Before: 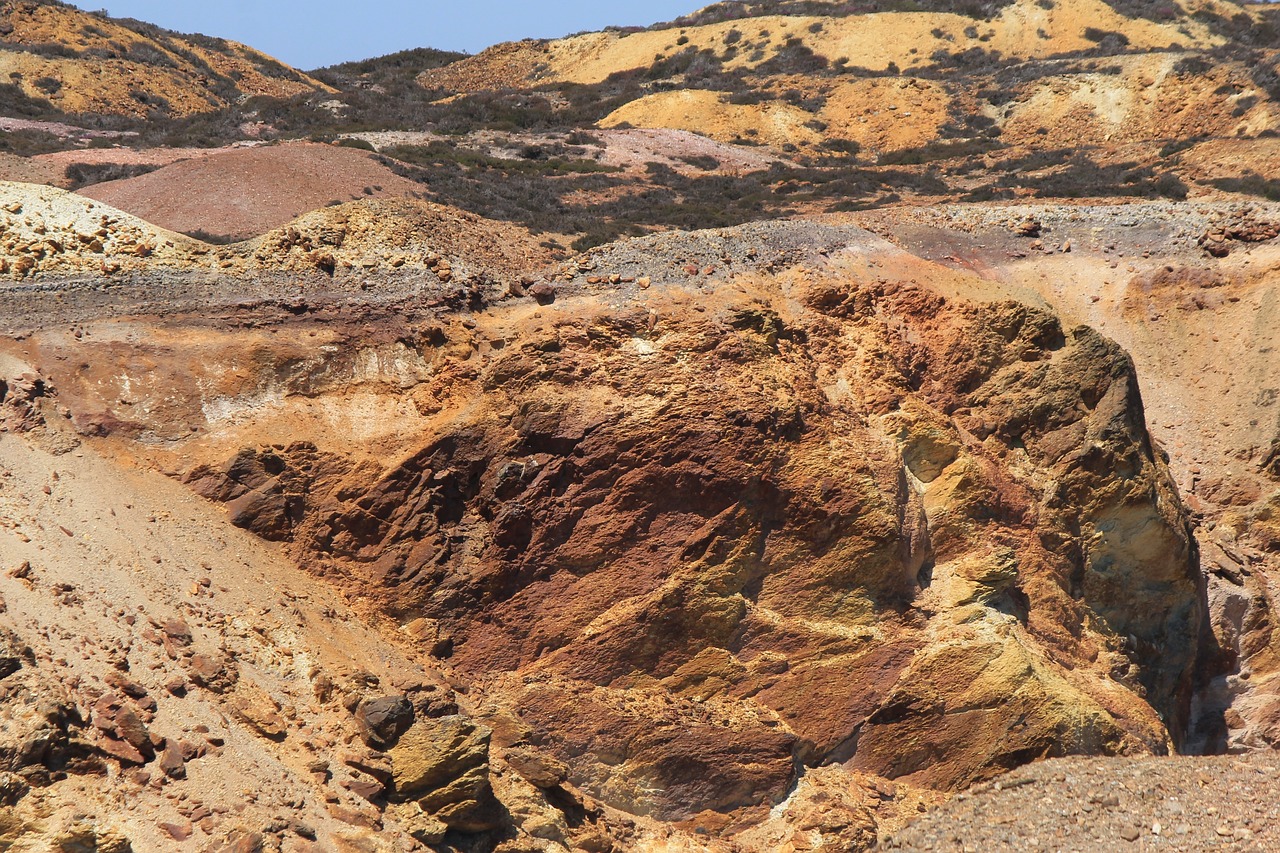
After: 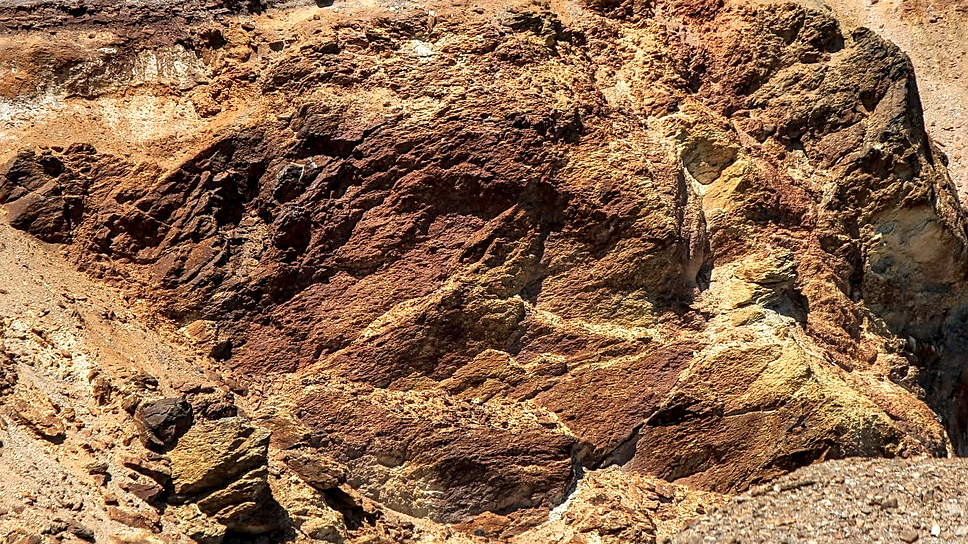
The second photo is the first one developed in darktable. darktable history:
local contrast: highlights 65%, shadows 54%, detail 169%, midtone range 0.514
sharpen: on, module defaults
crop and rotate: left 17.299%, top 35.115%, right 7.015%, bottom 1.024%
